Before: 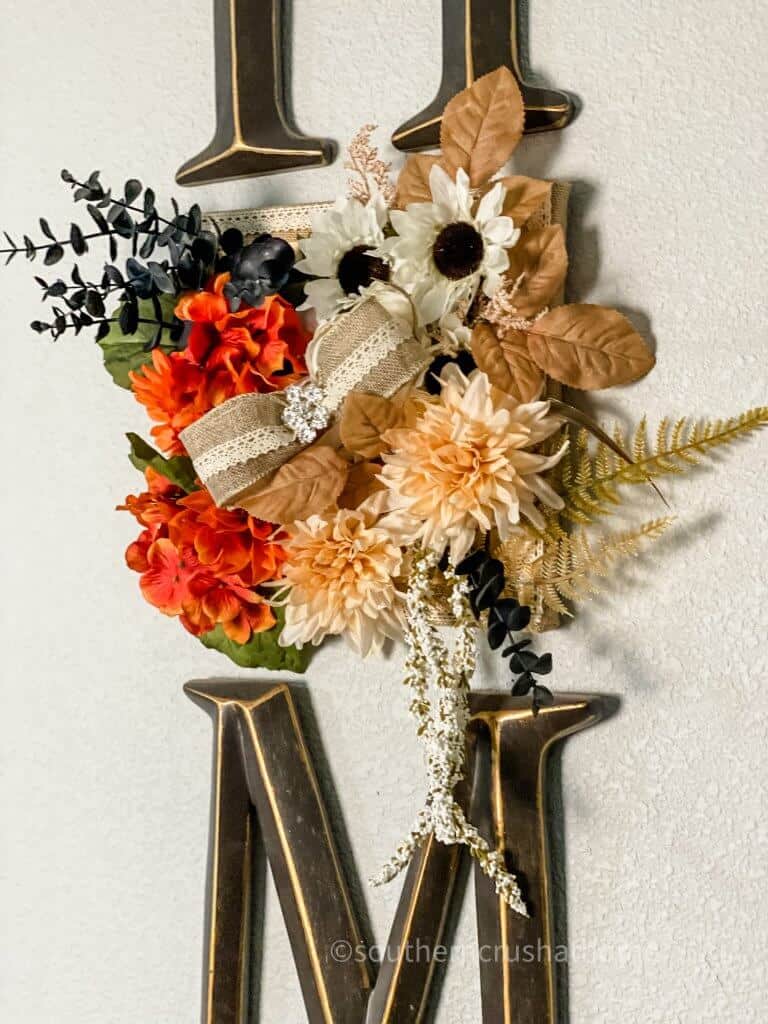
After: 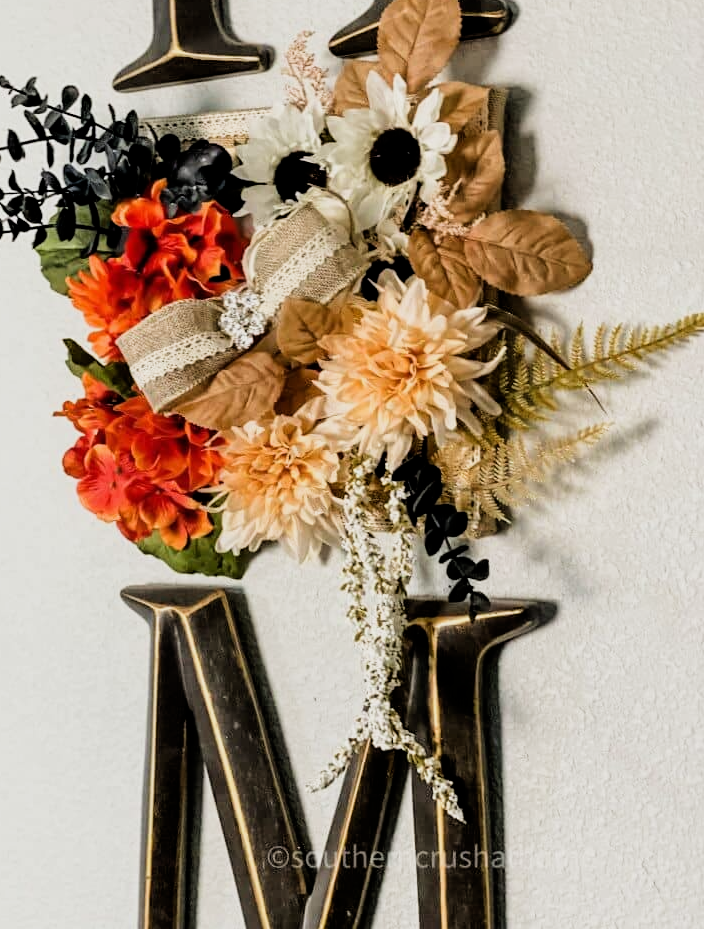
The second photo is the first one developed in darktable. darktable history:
crop and rotate: left 8.262%, top 9.226%
filmic rgb: black relative exposure -5 EV, white relative exposure 3.5 EV, hardness 3.19, contrast 1.3, highlights saturation mix -50%
